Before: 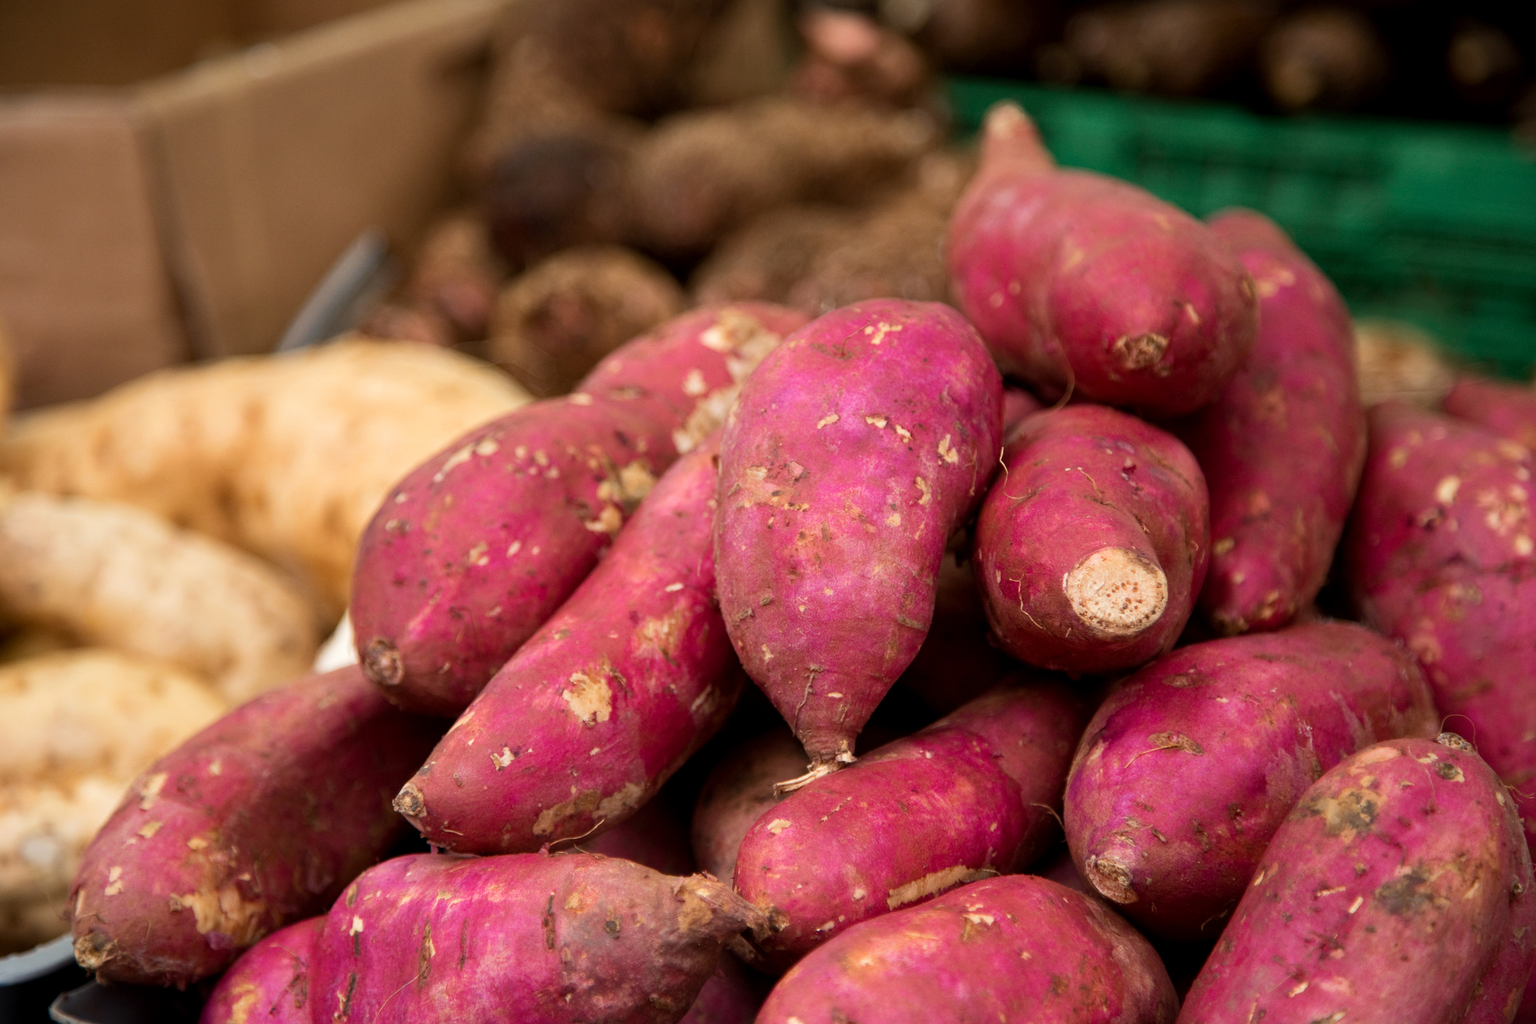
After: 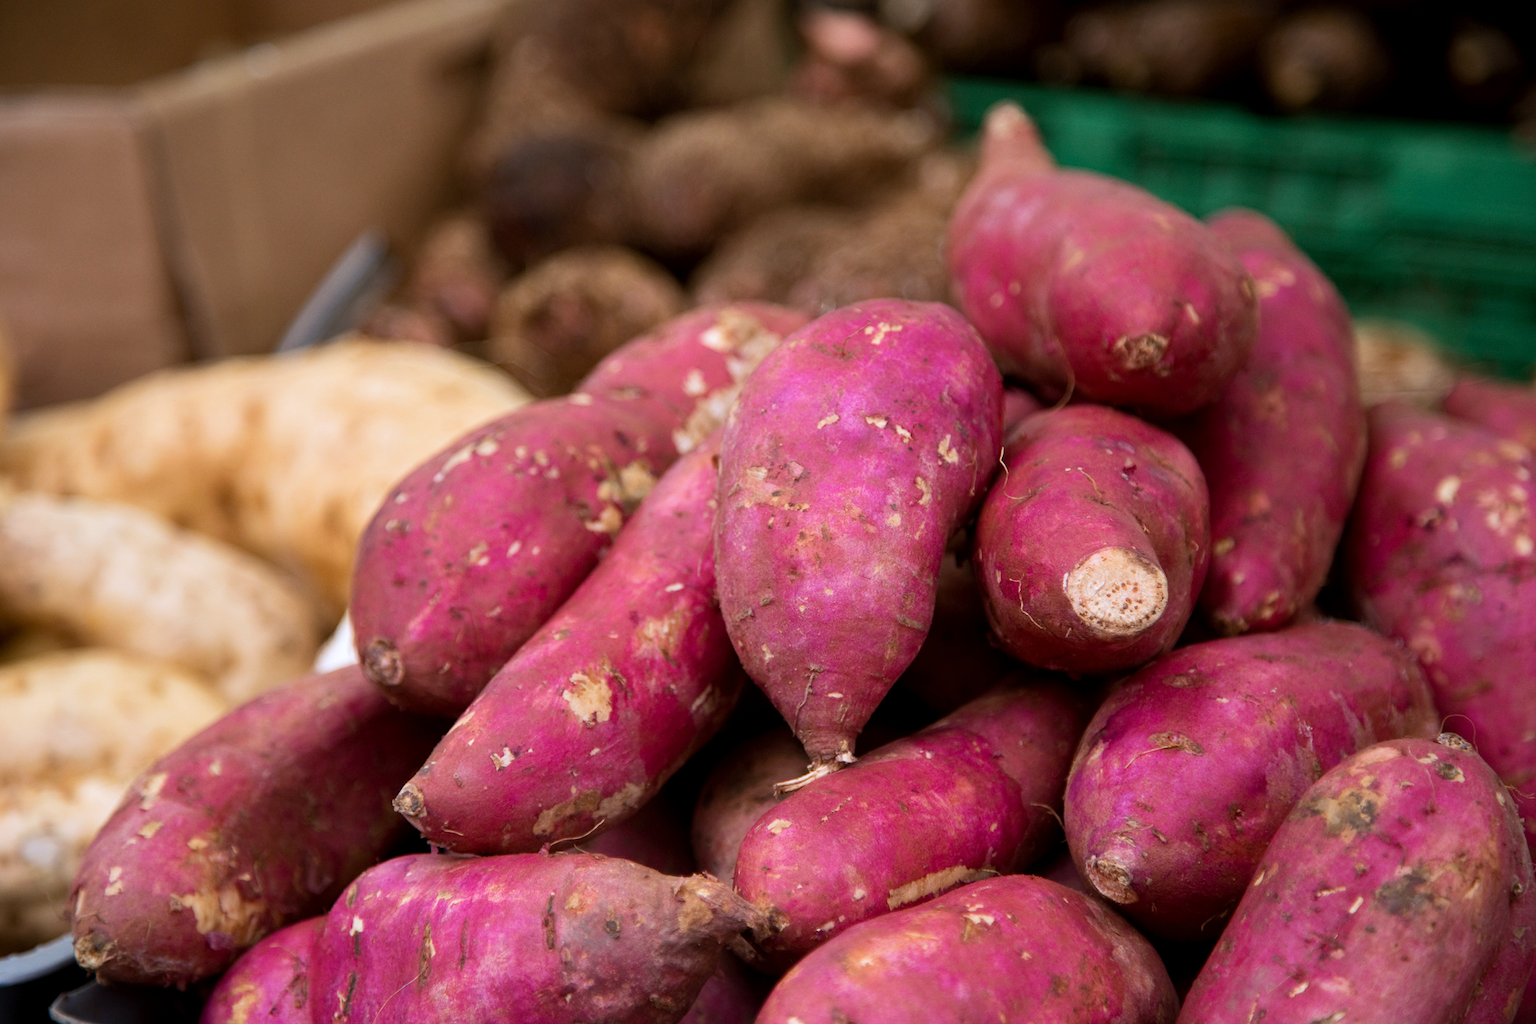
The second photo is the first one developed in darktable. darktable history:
white balance: red 0.967, blue 1.119, emerald 0.756
tone equalizer: on, module defaults
